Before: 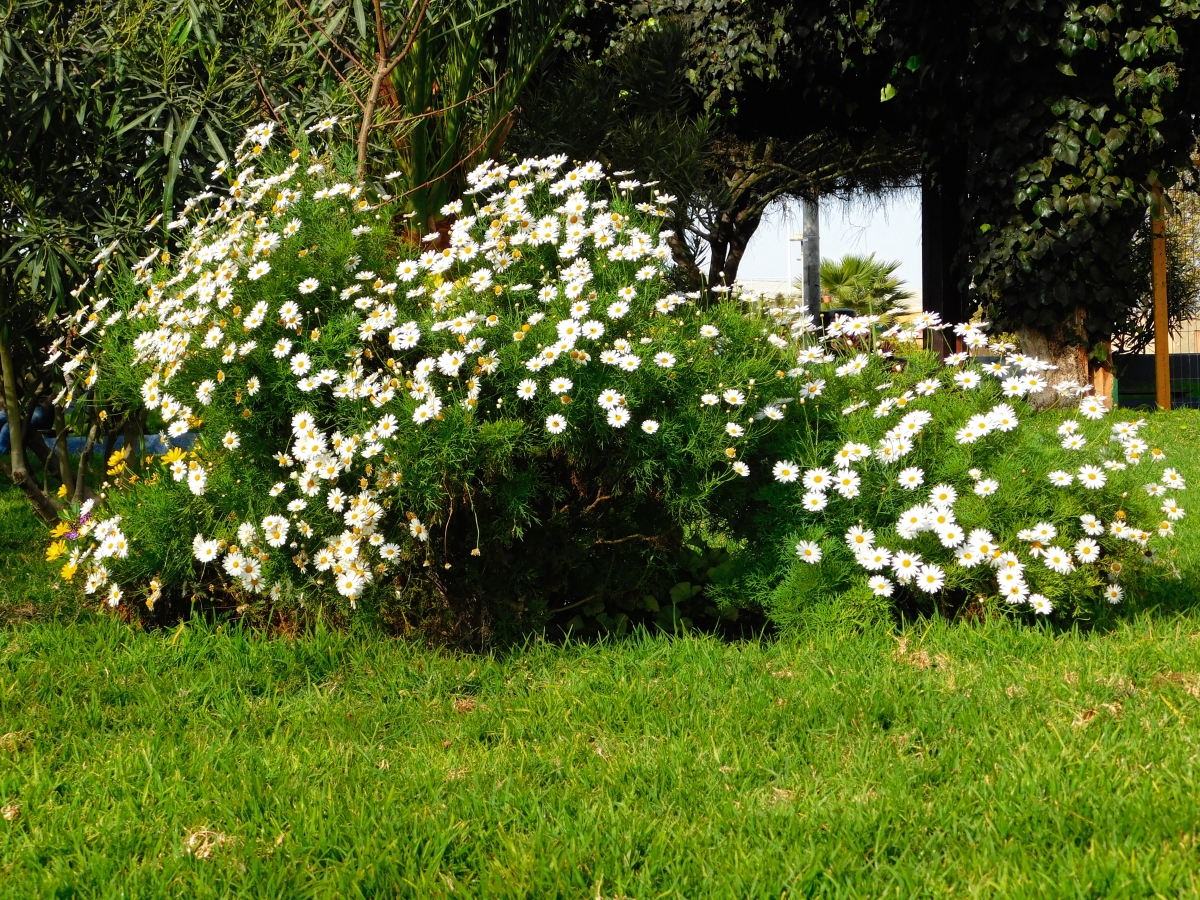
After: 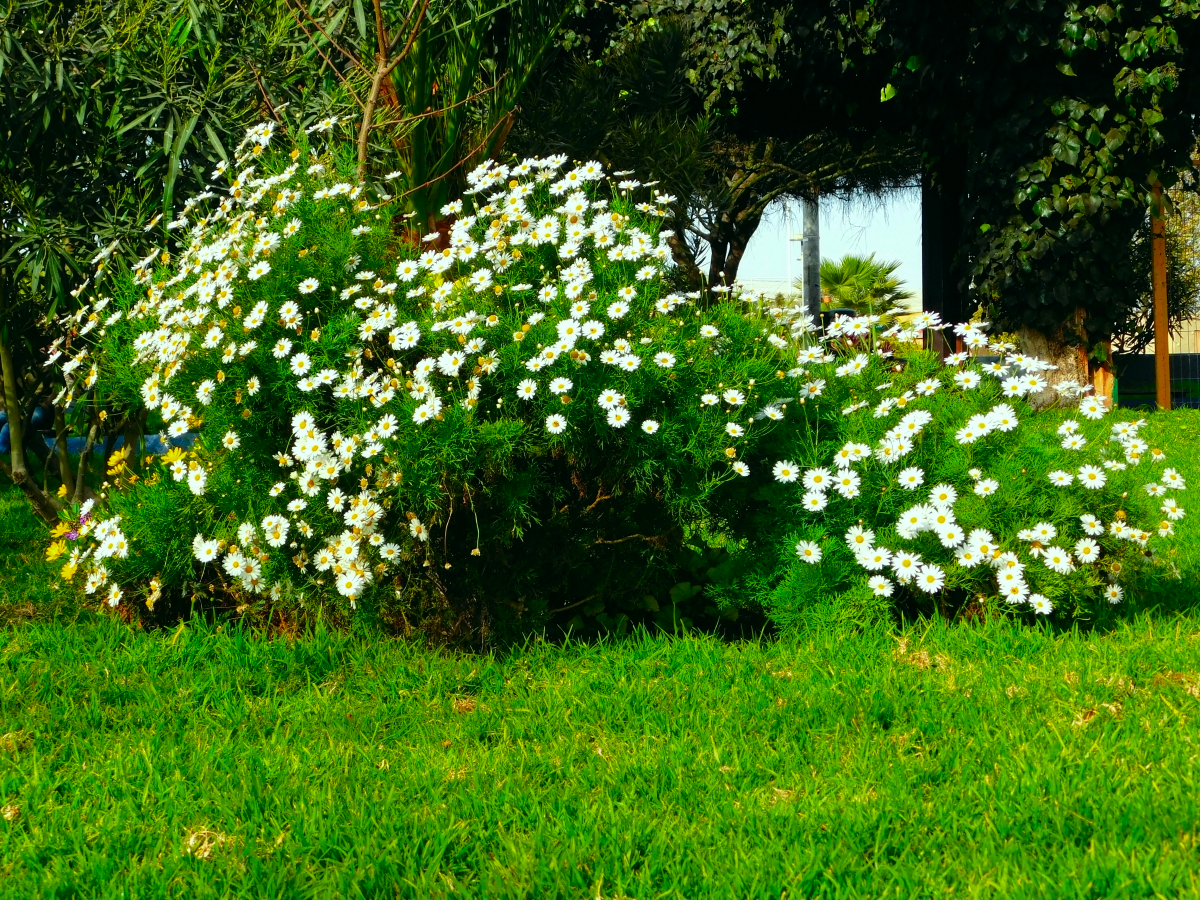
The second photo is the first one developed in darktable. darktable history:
exposure: compensate highlight preservation false
color correction: highlights a* -7.53, highlights b* 1.54, shadows a* -3.13, saturation 1.37
color calibration: gray › normalize channels true, illuminant same as pipeline (D50), adaptation XYZ, x 0.346, y 0.359, temperature 5005.22 K, gamut compression 0.025
